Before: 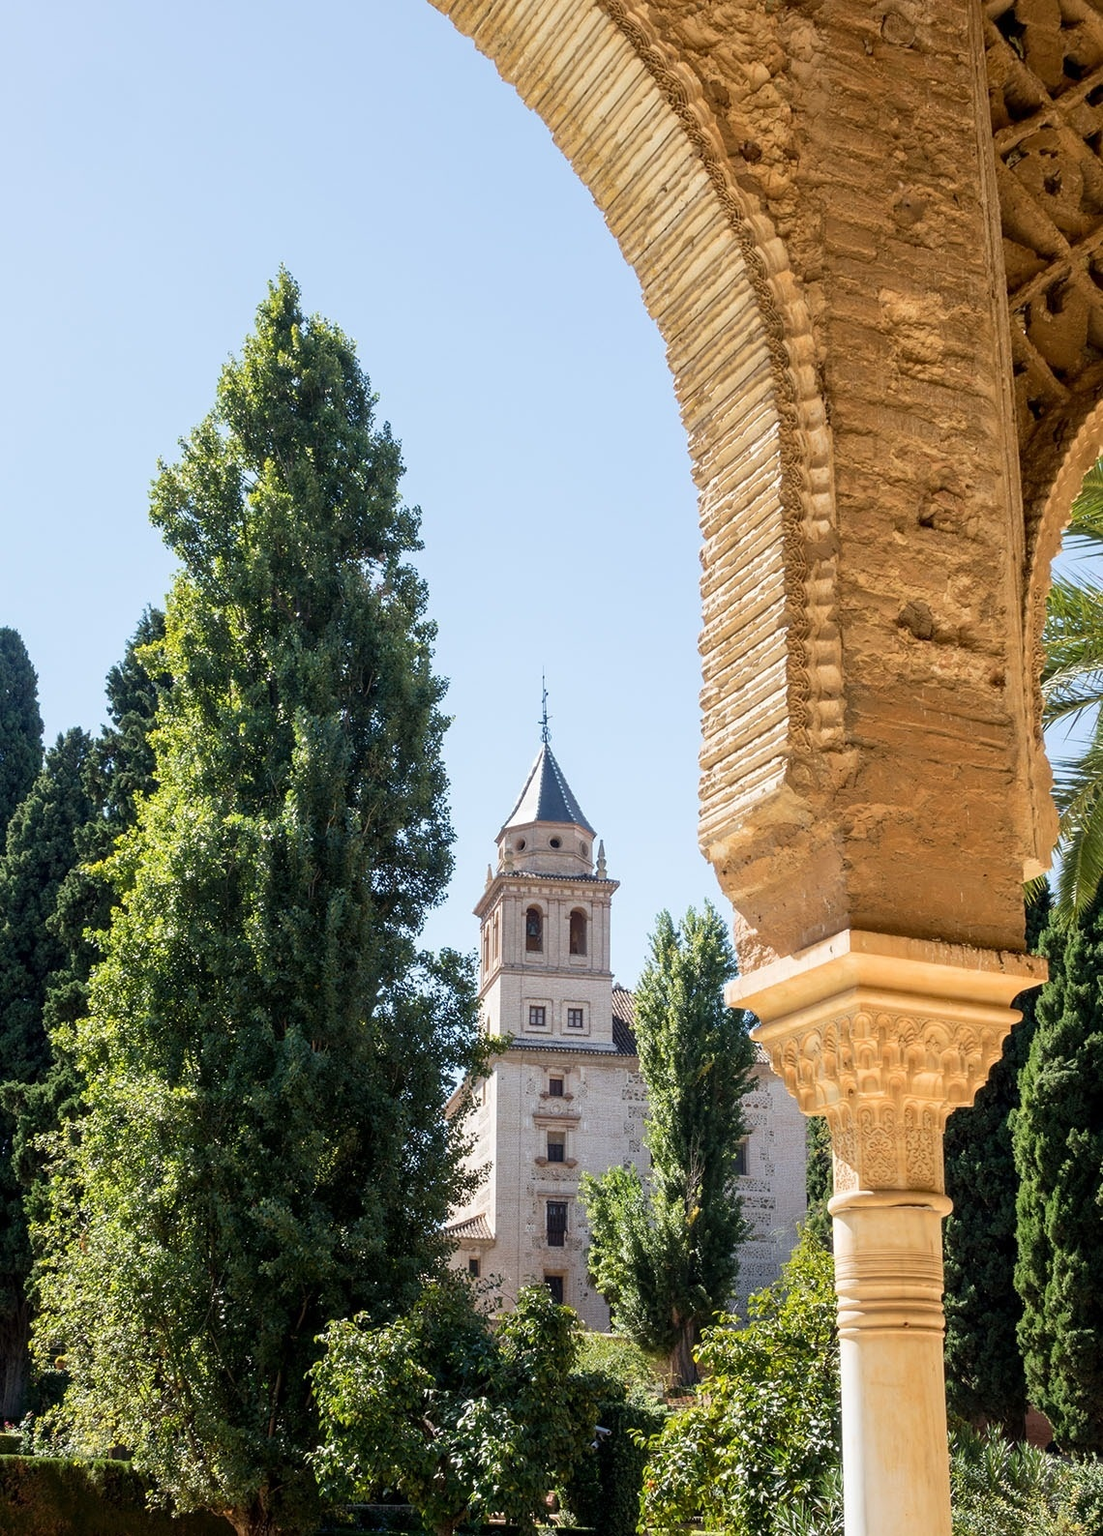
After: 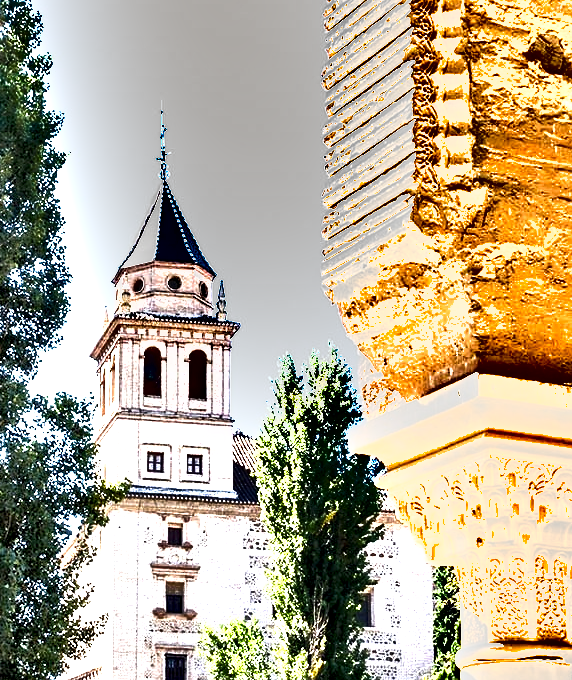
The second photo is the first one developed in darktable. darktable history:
contrast equalizer: octaves 7, y [[0.6 ×6], [0.55 ×6], [0 ×6], [0 ×6], [0 ×6]]
sharpen: amount 0.215
exposure: black level correction 0, exposure 1.891 EV, compensate exposure bias true, compensate highlight preservation false
shadows and highlights: low approximation 0.01, soften with gaussian
crop: left 35.1%, top 37.066%, right 14.71%, bottom 20.061%
